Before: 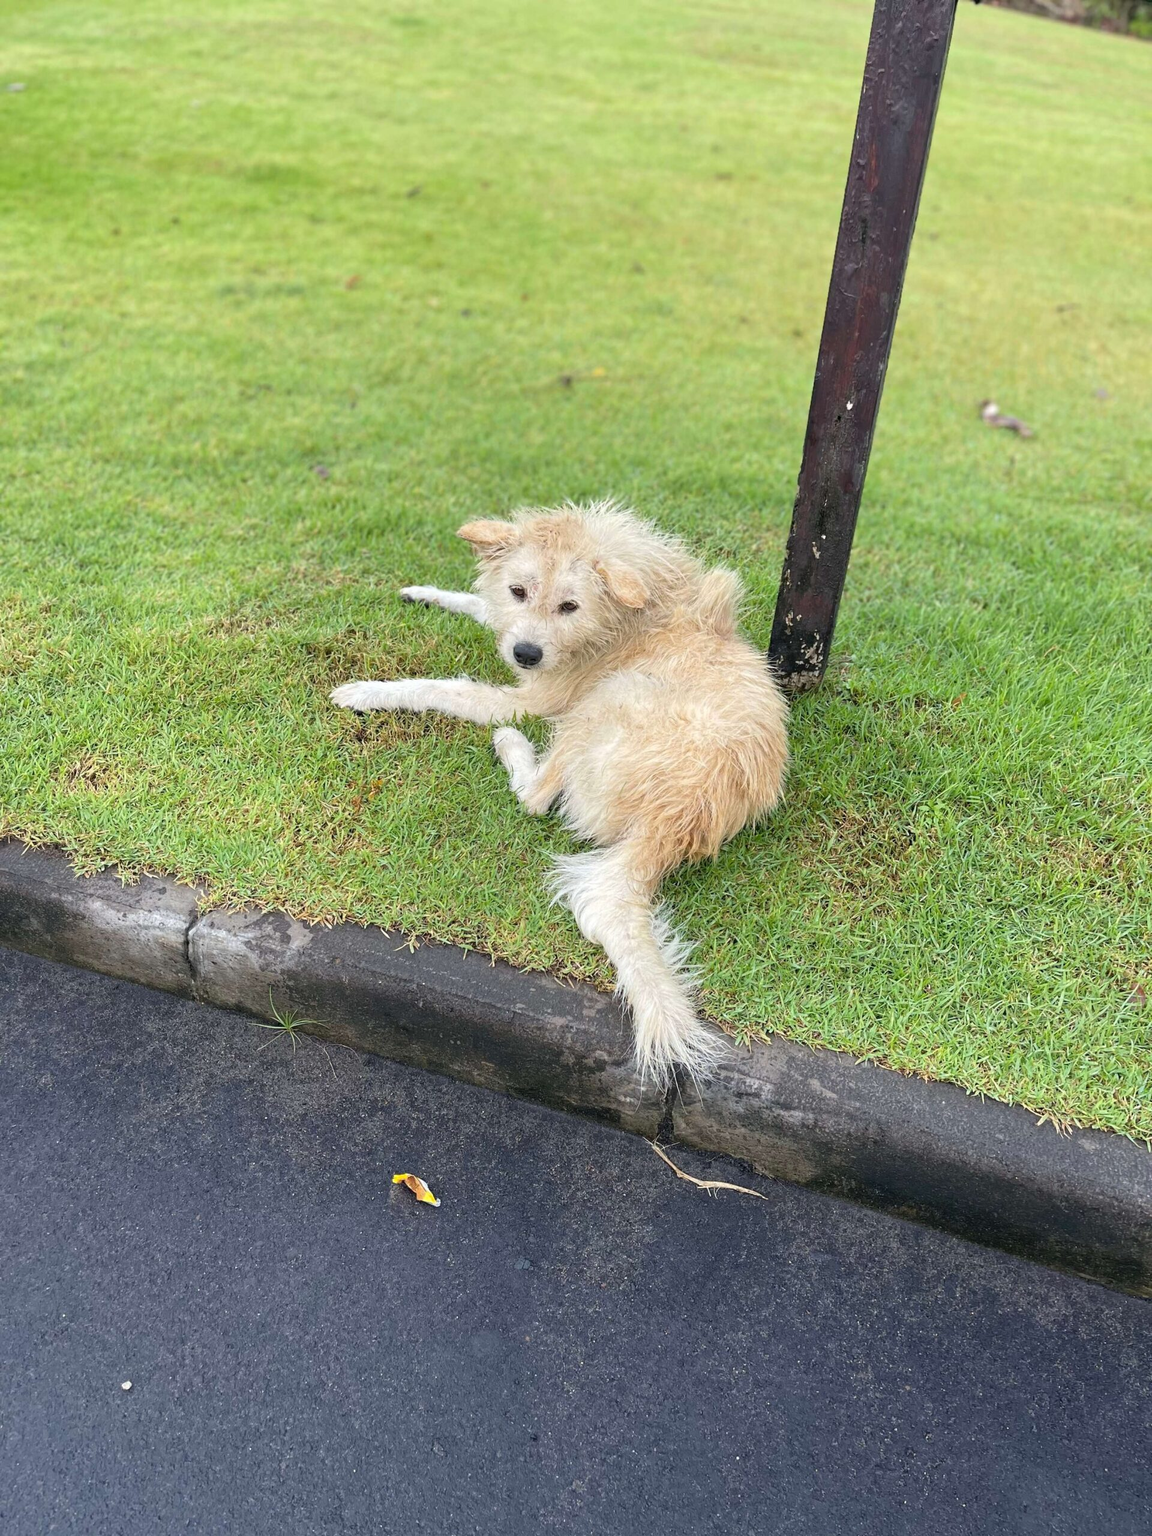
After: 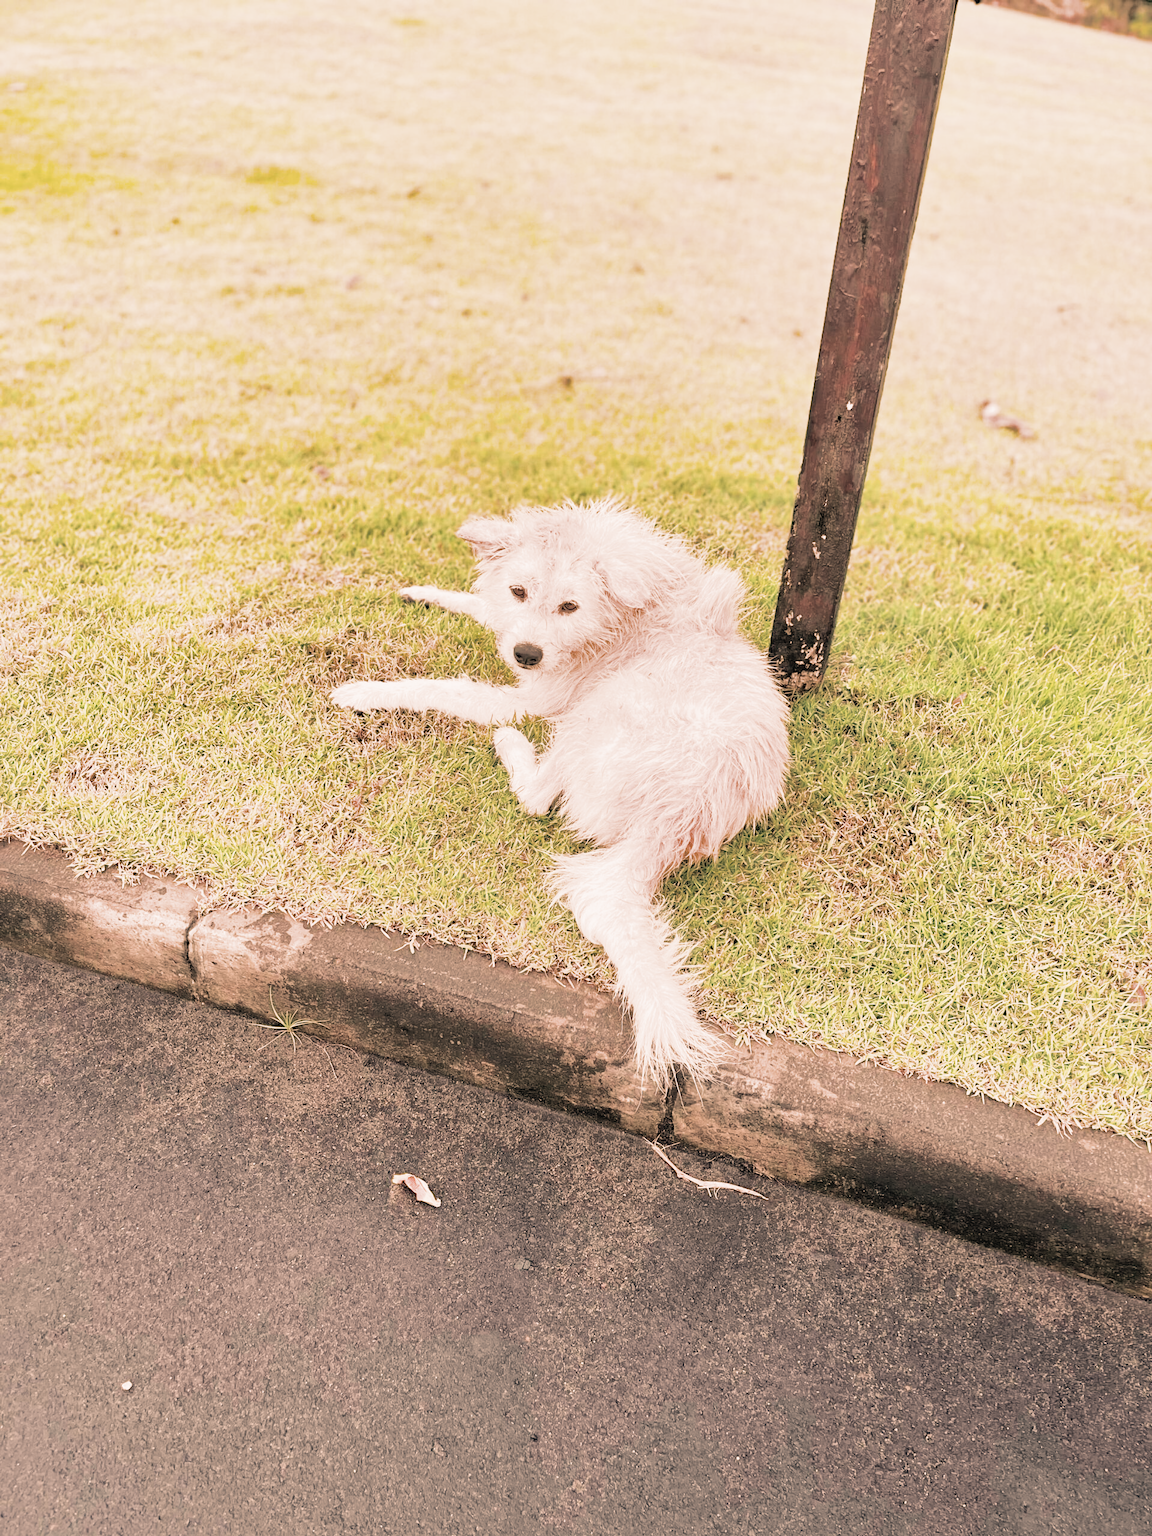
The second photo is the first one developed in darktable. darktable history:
white balance: red 1.467, blue 0.684
exposure: black level correction -0.005, exposure 1.002 EV, compensate highlight preservation false
shadows and highlights: on, module defaults
contrast brightness saturation: contrast 0.1, saturation -0.36
filmic rgb: black relative exposure -5 EV, hardness 2.88, contrast 1.3, highlights saturation mix -30%
